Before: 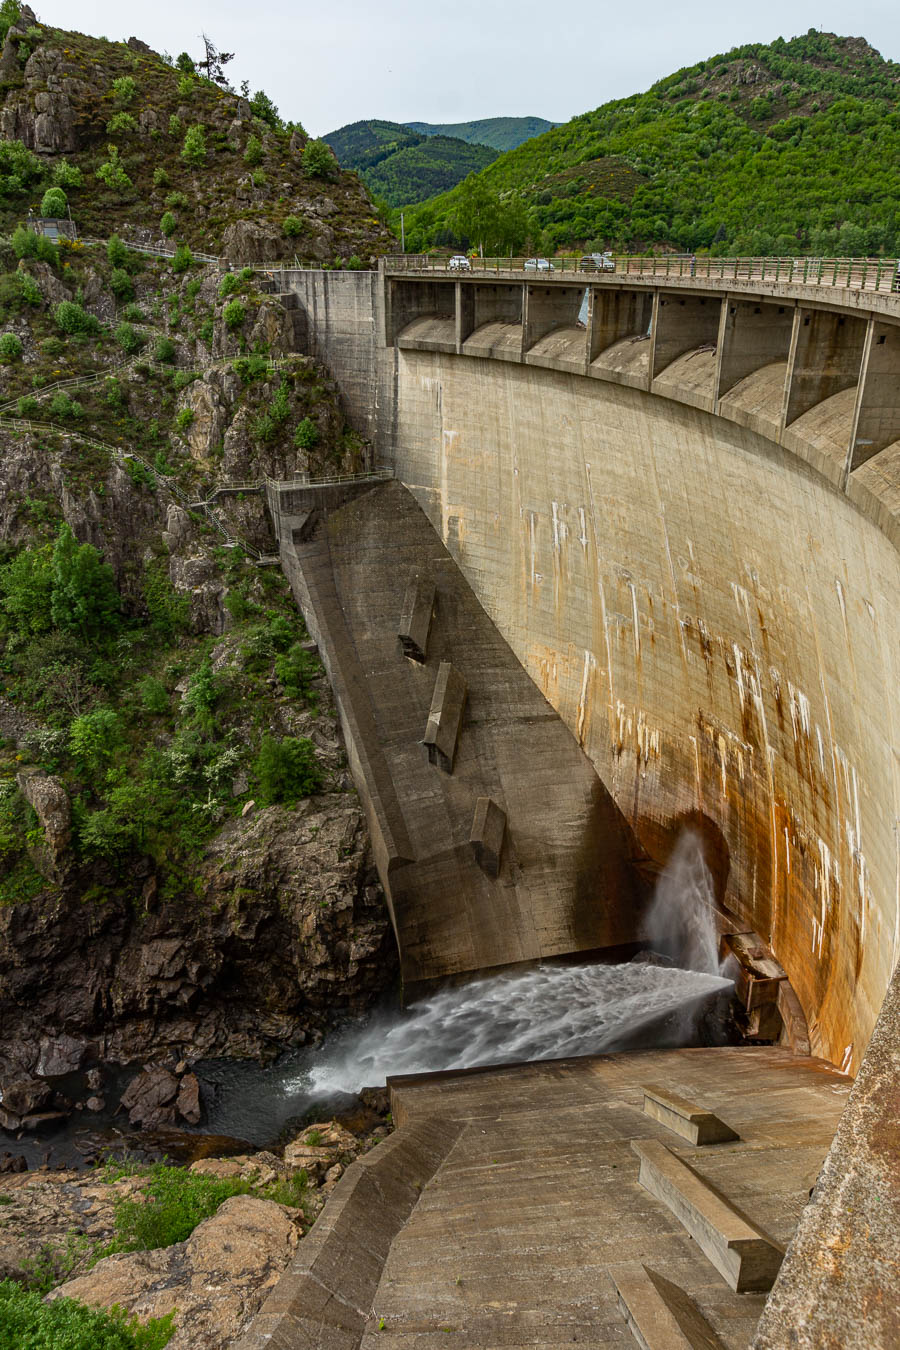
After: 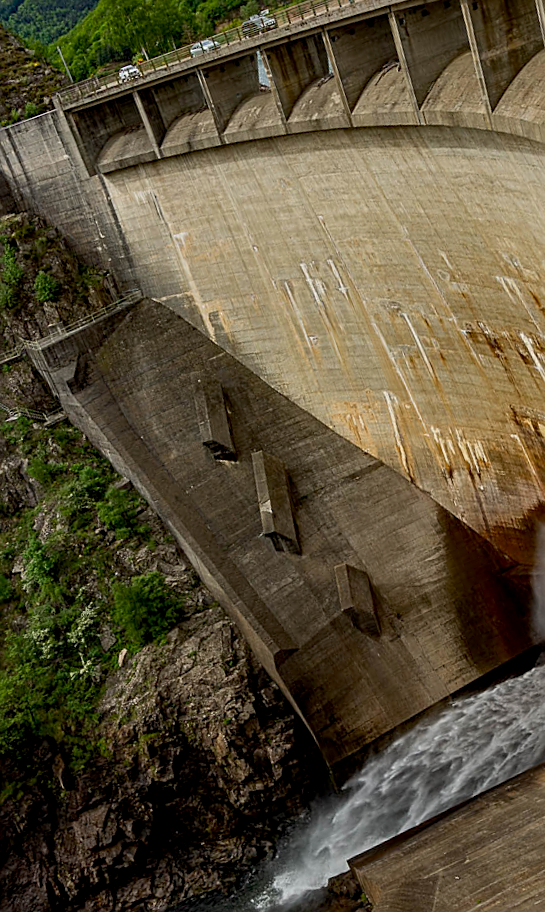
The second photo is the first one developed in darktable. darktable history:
exposure: black level correction 0.006, exposure -0.22 EV, compensate exposure bias true, compensate highlight preservation false
crop and rotate: angle 20.58°, left 6.971%, right 4.295%, bottom 1.064%
sharpen: on, module defaults
